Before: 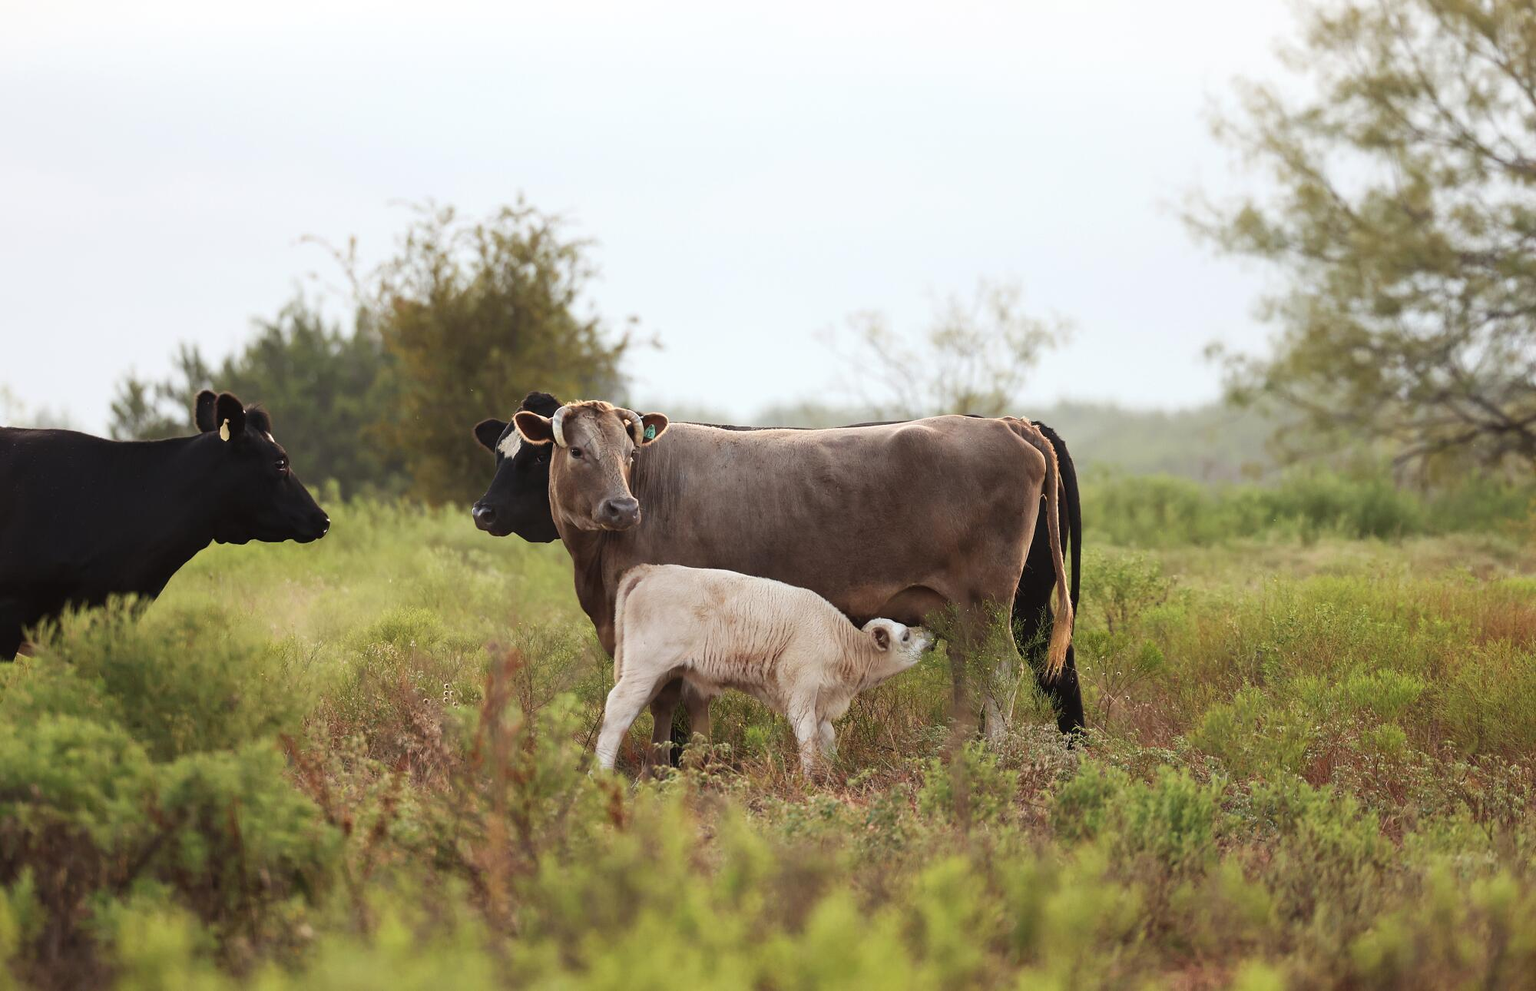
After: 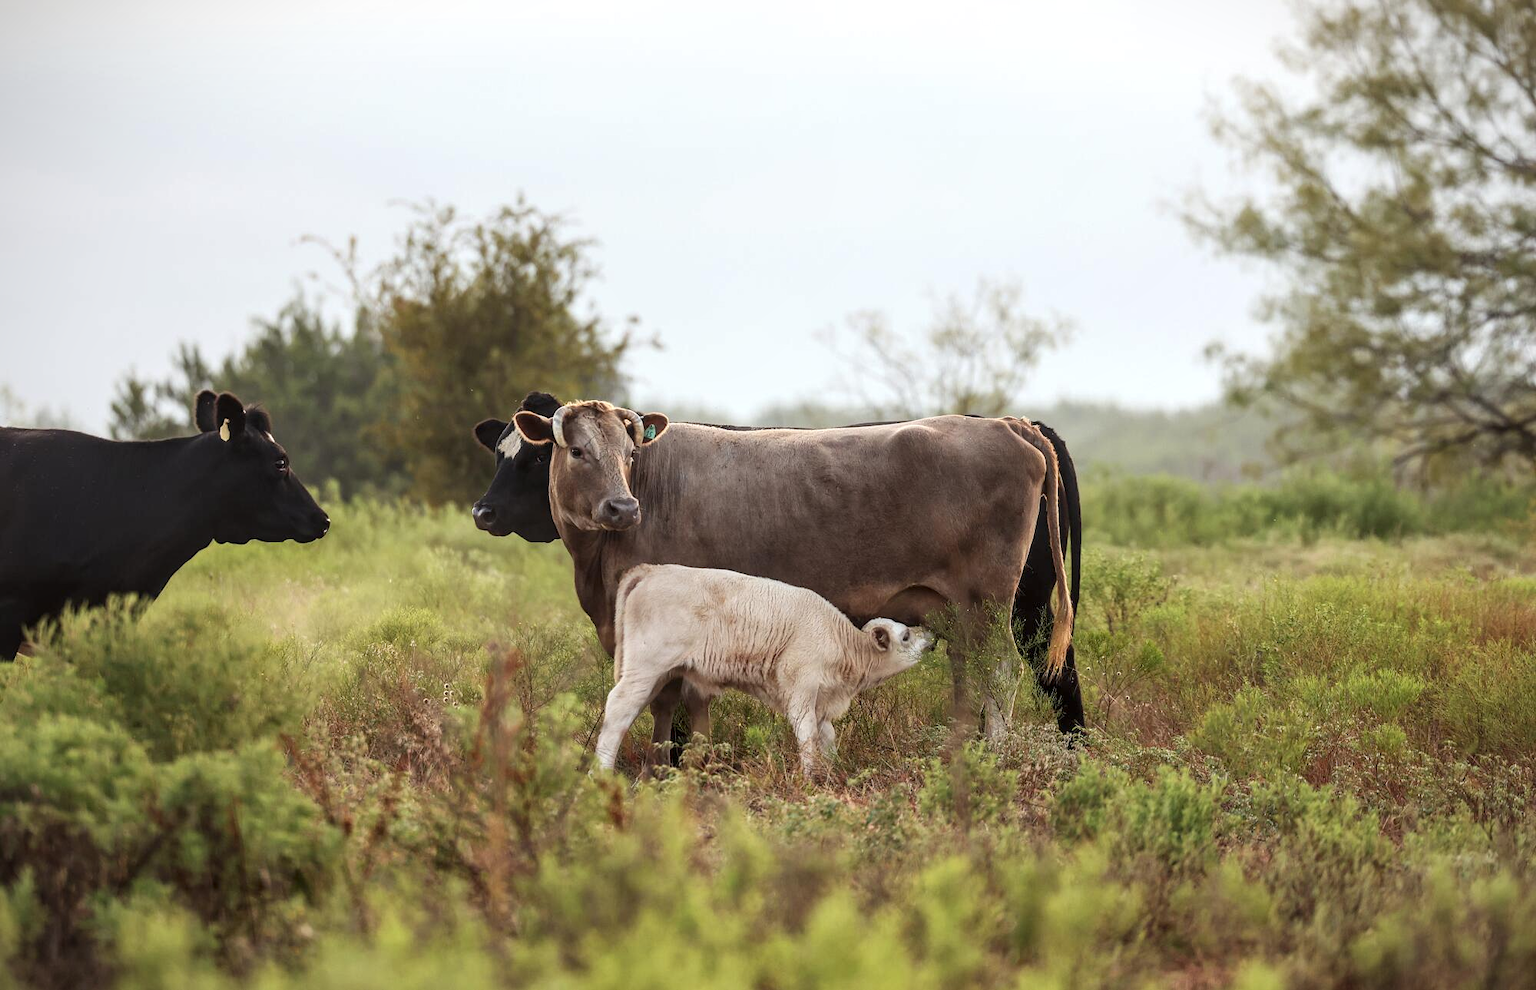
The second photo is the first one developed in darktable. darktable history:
vignetting: fall-off start 84.58%, fall-off radius 80.43%, brightness -0.58, saturation -0.251, width/height ratio 1.217, dithering 16-bit output, unbound false
local contrast: detail 130%
